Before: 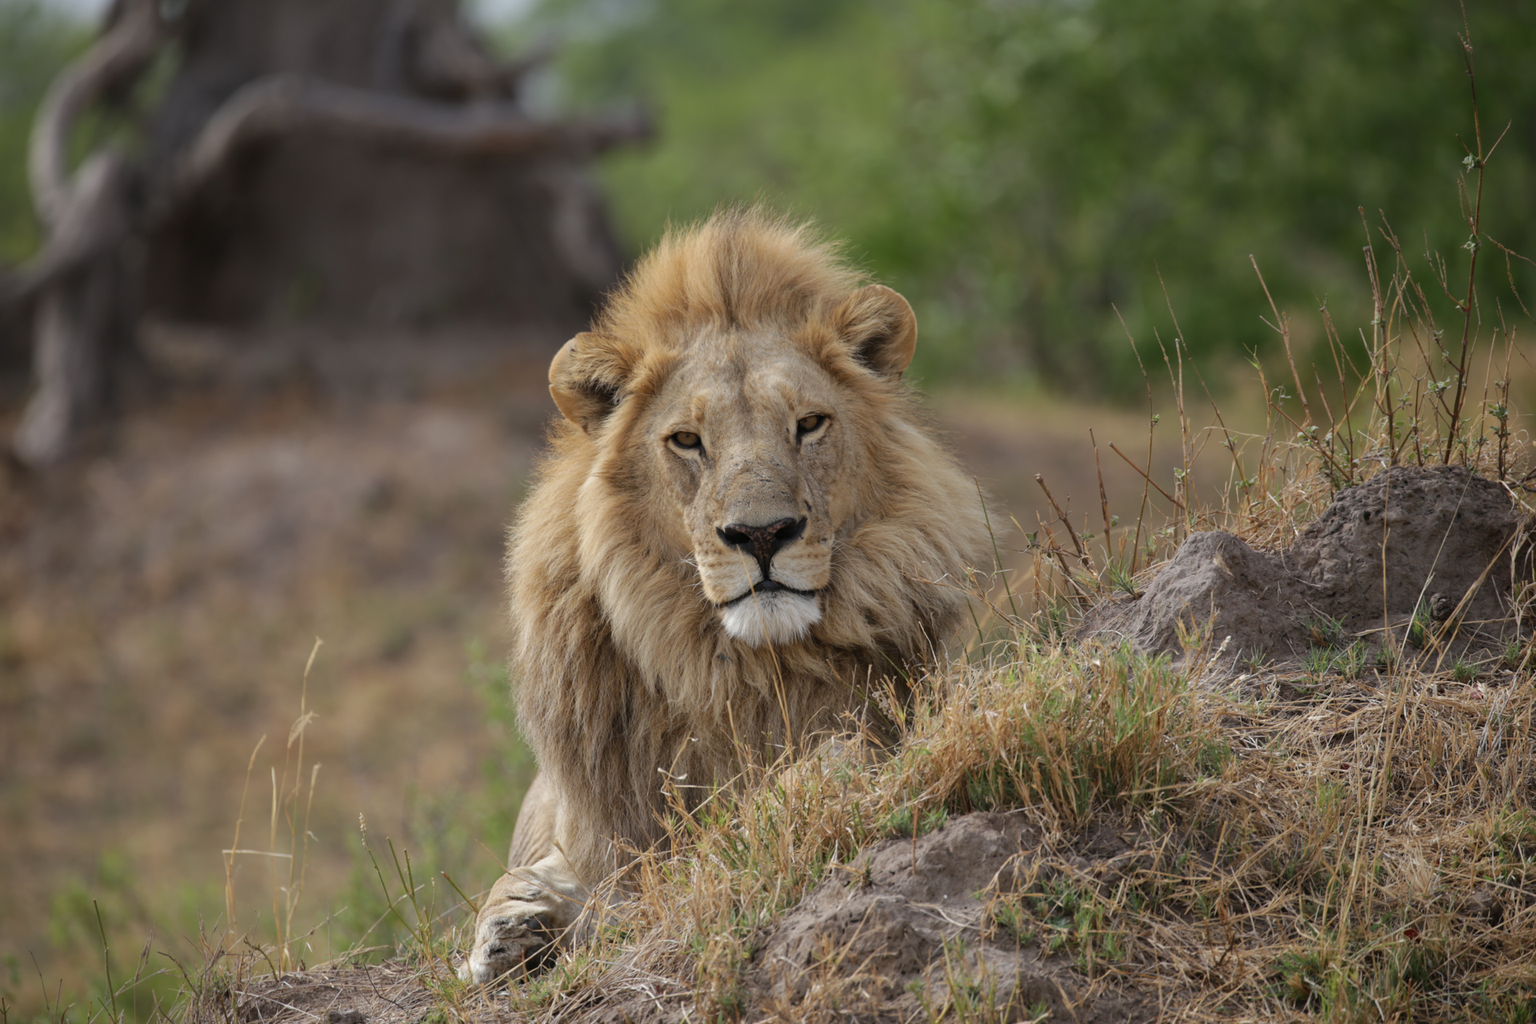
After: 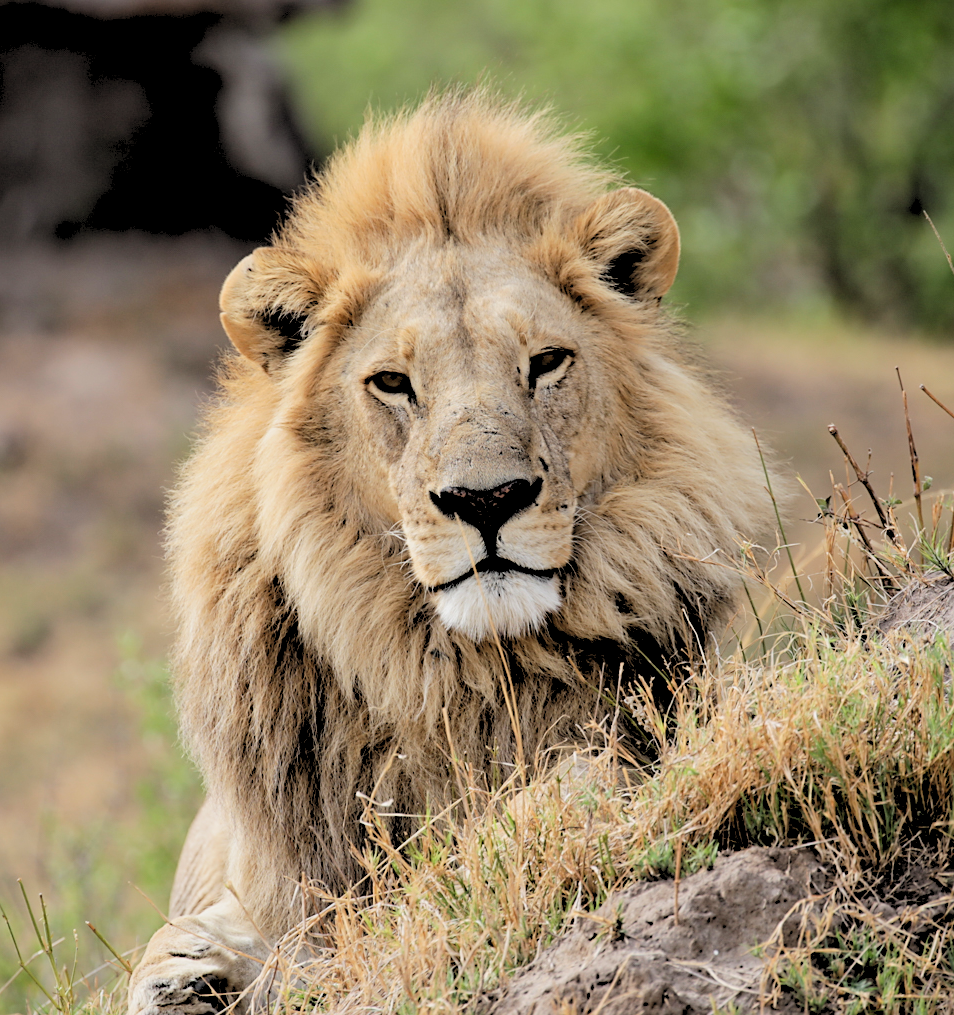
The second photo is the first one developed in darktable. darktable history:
sharpen: radius 1.861, amount 0.396, threshold 1.183
crop and rotate: angle 0.015°, left 24.291%, top 13.132%, right 25.95%, bottom 7.5%
levels: gray 59.35%, levels [0.072, 0.414, 0.976]
filmic rgb: black relative exposure -5 EV, white relative exposure 3.96 EV, threshold 3.03 EV, hardness 2.9, contrast 1.391, highlights saturation mix -19.84%, enable highlight reconstruction true
